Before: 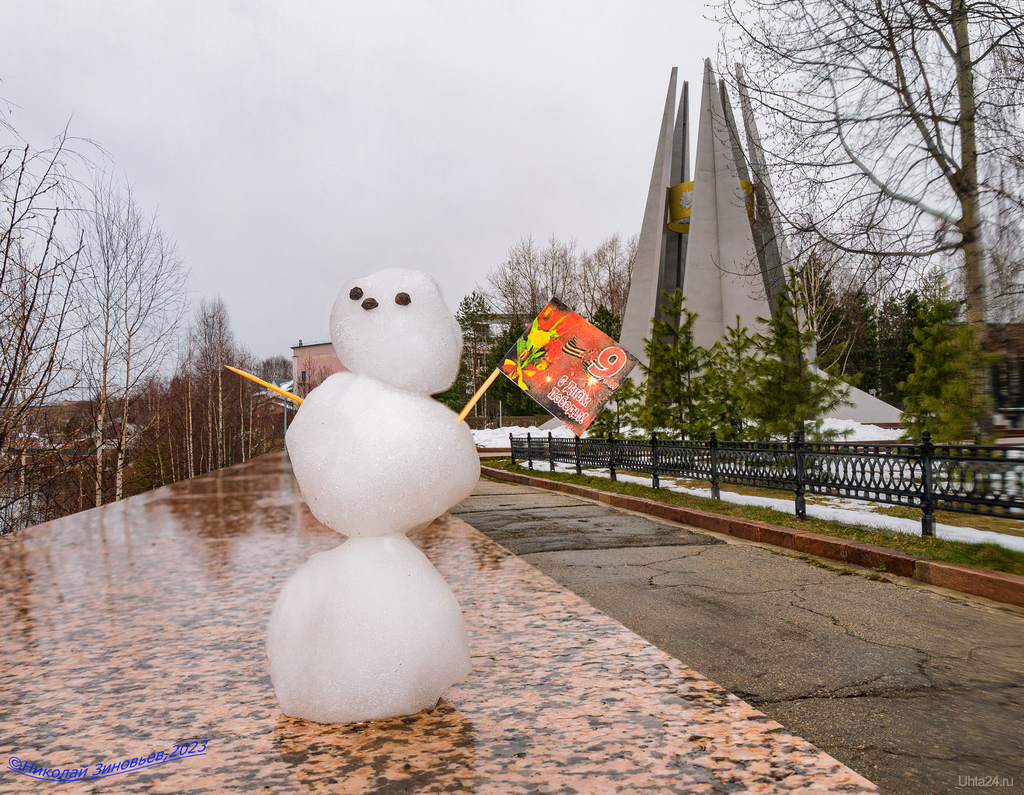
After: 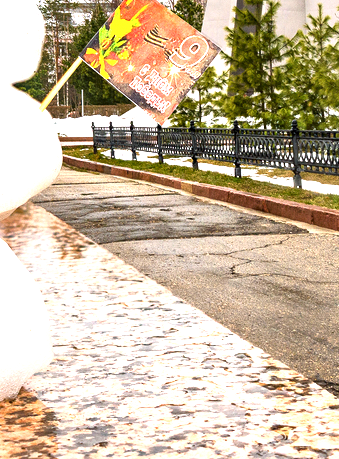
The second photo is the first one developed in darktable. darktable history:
local contrast: mode bilateral grid, contrast 25, coarseness 60, detail 151%, midtone range 0.2
exposure: black level correction 0, exposure 1.45 EV, compensate exposure bias true, compensate highlight preservation false
crop: left 40.878%, top 39.176%, right 25.993%, bottom 3.081%
